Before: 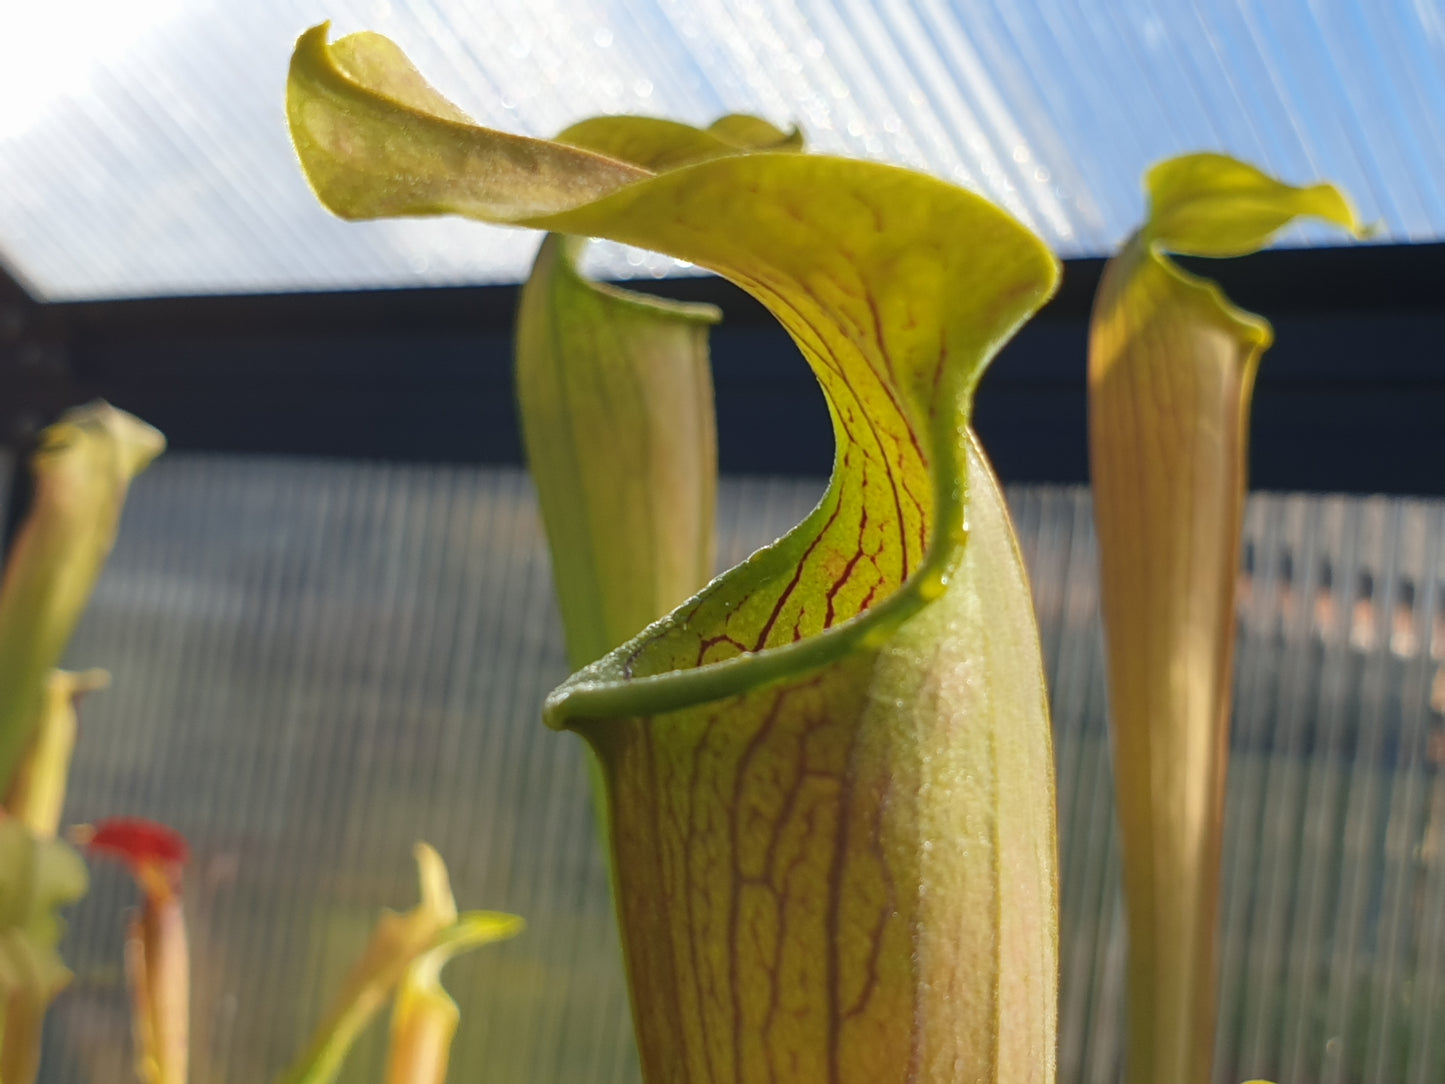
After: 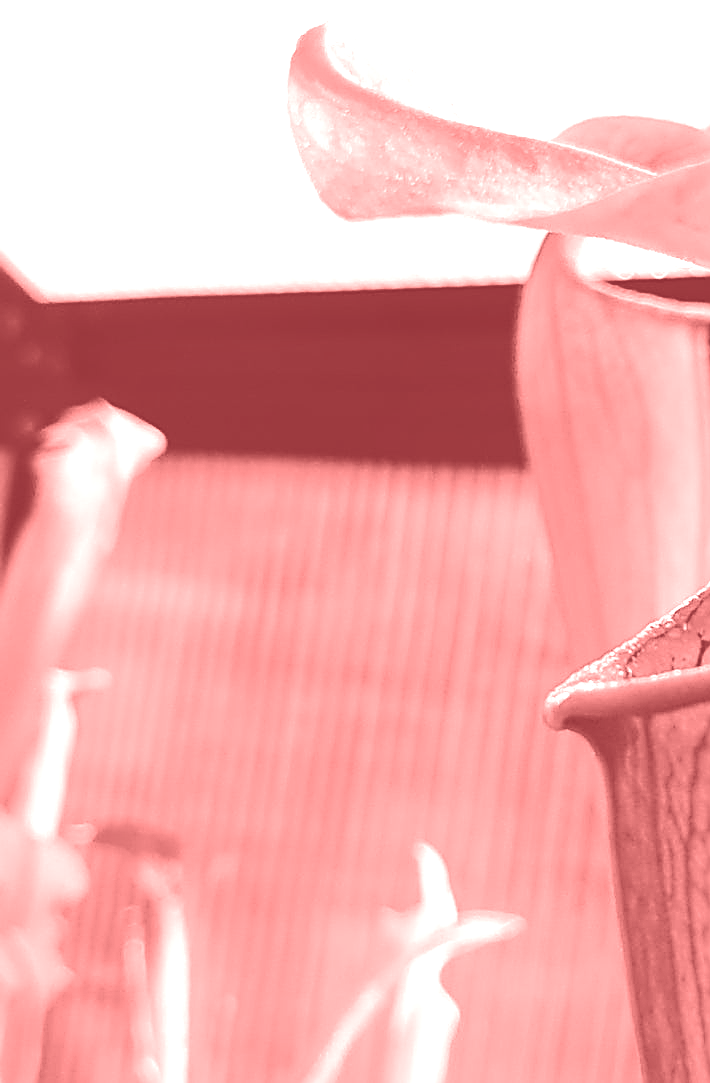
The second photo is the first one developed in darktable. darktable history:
exposure: black level correction 0.001, exposure 0.955 EV, compensate exposure bias true, compensate highlight preservation false
color balance rgb: perceptual saturation grading › global saturation 20%, global vibrance 20%
base curve: curves: ch0 [(0, 0.024) (0.055, 0.065) (0.121, 0.166) (0.236, 0.319) (0.693, 0.726) (1, 1)], preserve colors none
crop and rotate: left 0%, top 0%, right 50.845%
sharpen: amount 1
color correction: highlights a* -5.3, highlights b* 9.8, shadows a* 9.8, shadows b* 24.26
colorize: saturation 60%, source mix 100%
